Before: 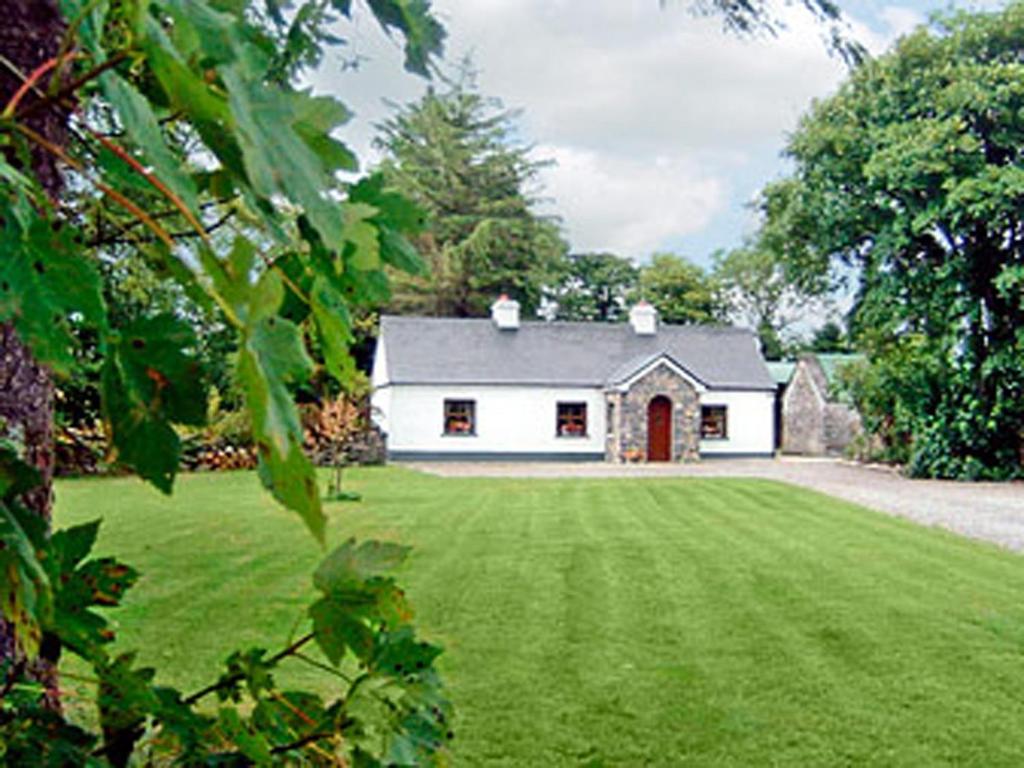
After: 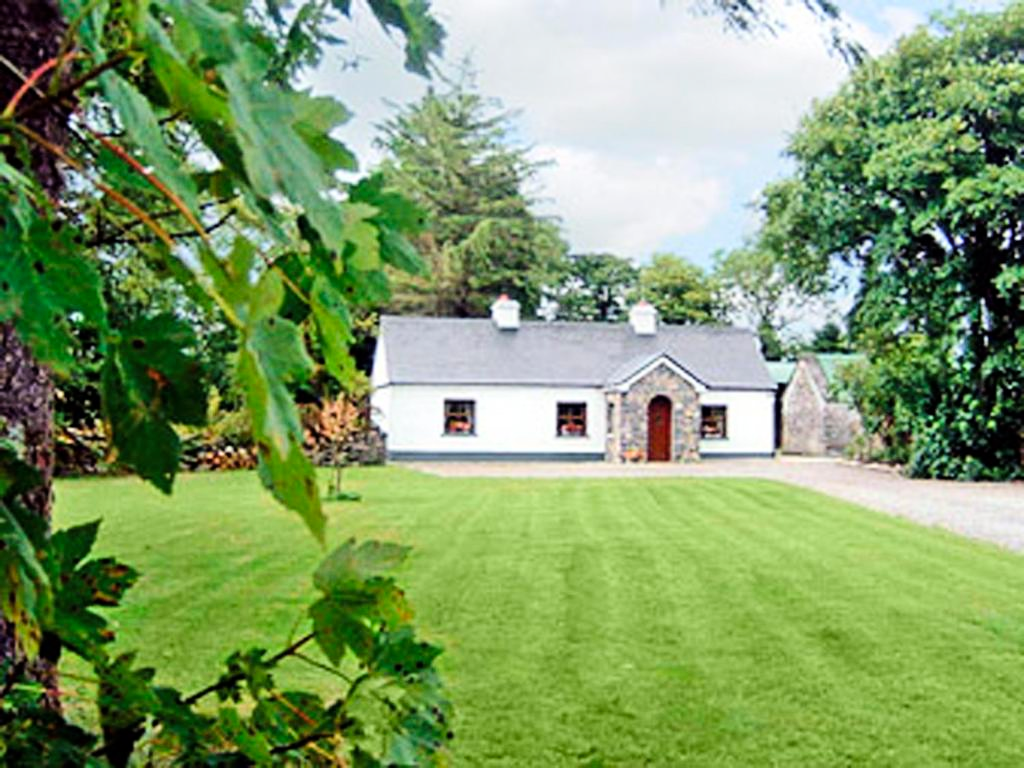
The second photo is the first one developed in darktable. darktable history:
tone curve: curves: ch0 [(0, 0) (0.004, 0.001) (0.133, 0.112) (0.325, 0.362) (0.832, 0.893) (1, 1)], color space Lab, linked channels, preserve colors none
